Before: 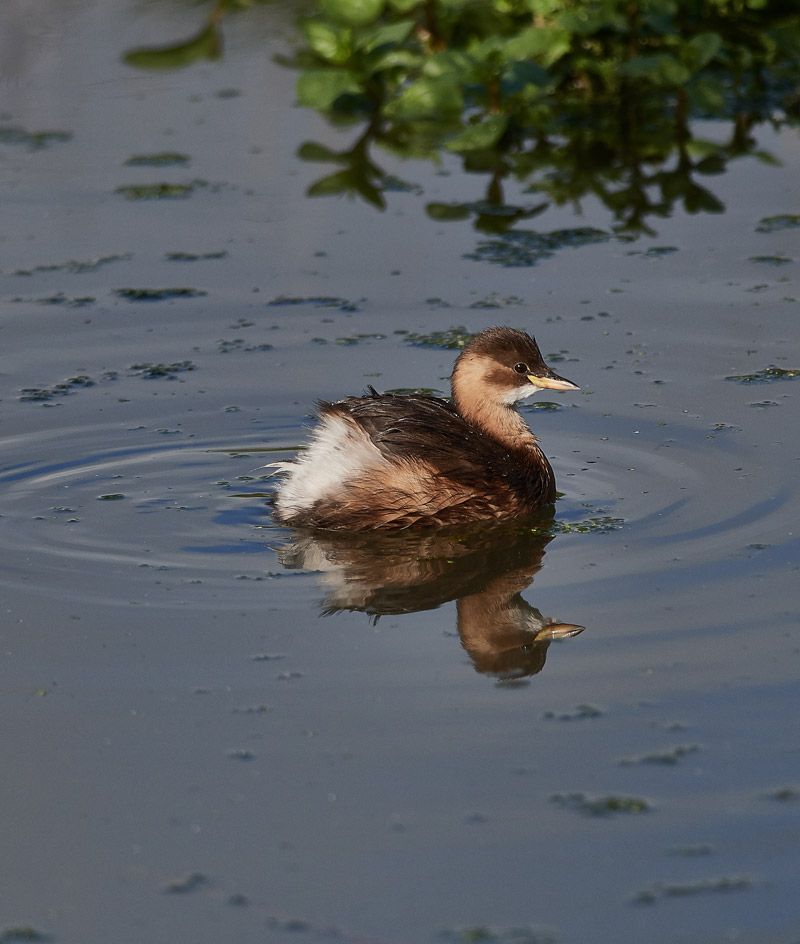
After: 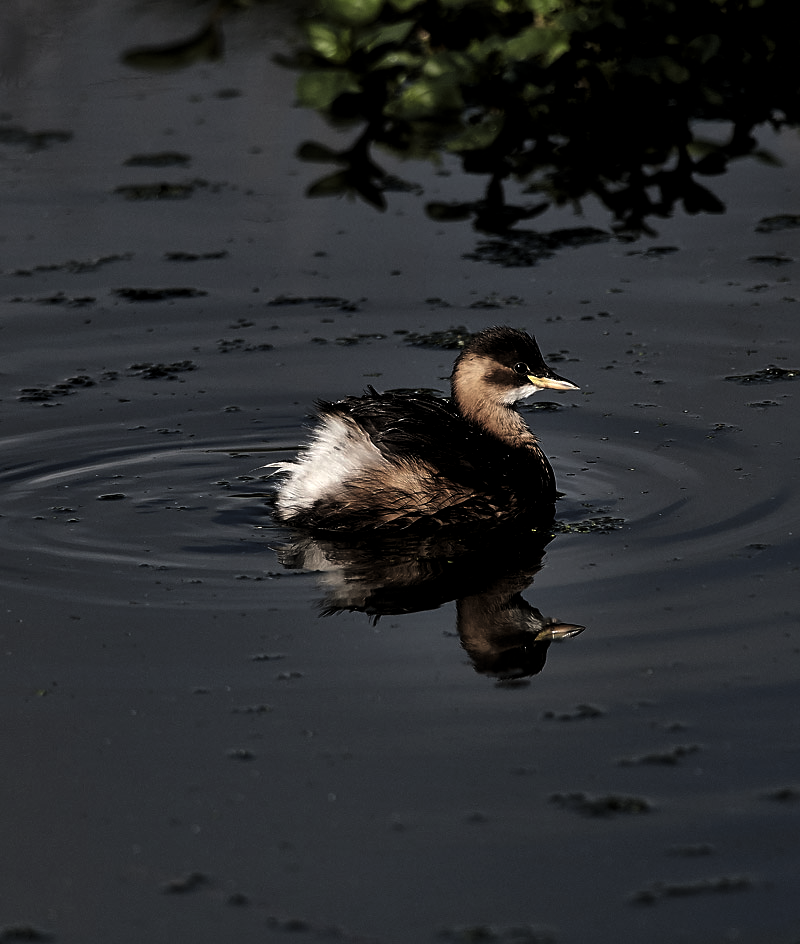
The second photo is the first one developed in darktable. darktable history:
sharpen: amount 0.2
levels: mode automatic, black 8.58%, gray 59.42%, levels [0, 0.445, 1]
exposure: black level correction 0.001, exposure 0.5 EV, compensate exposure bias true, compensate highlight preservation false
white balance: emerald 1
